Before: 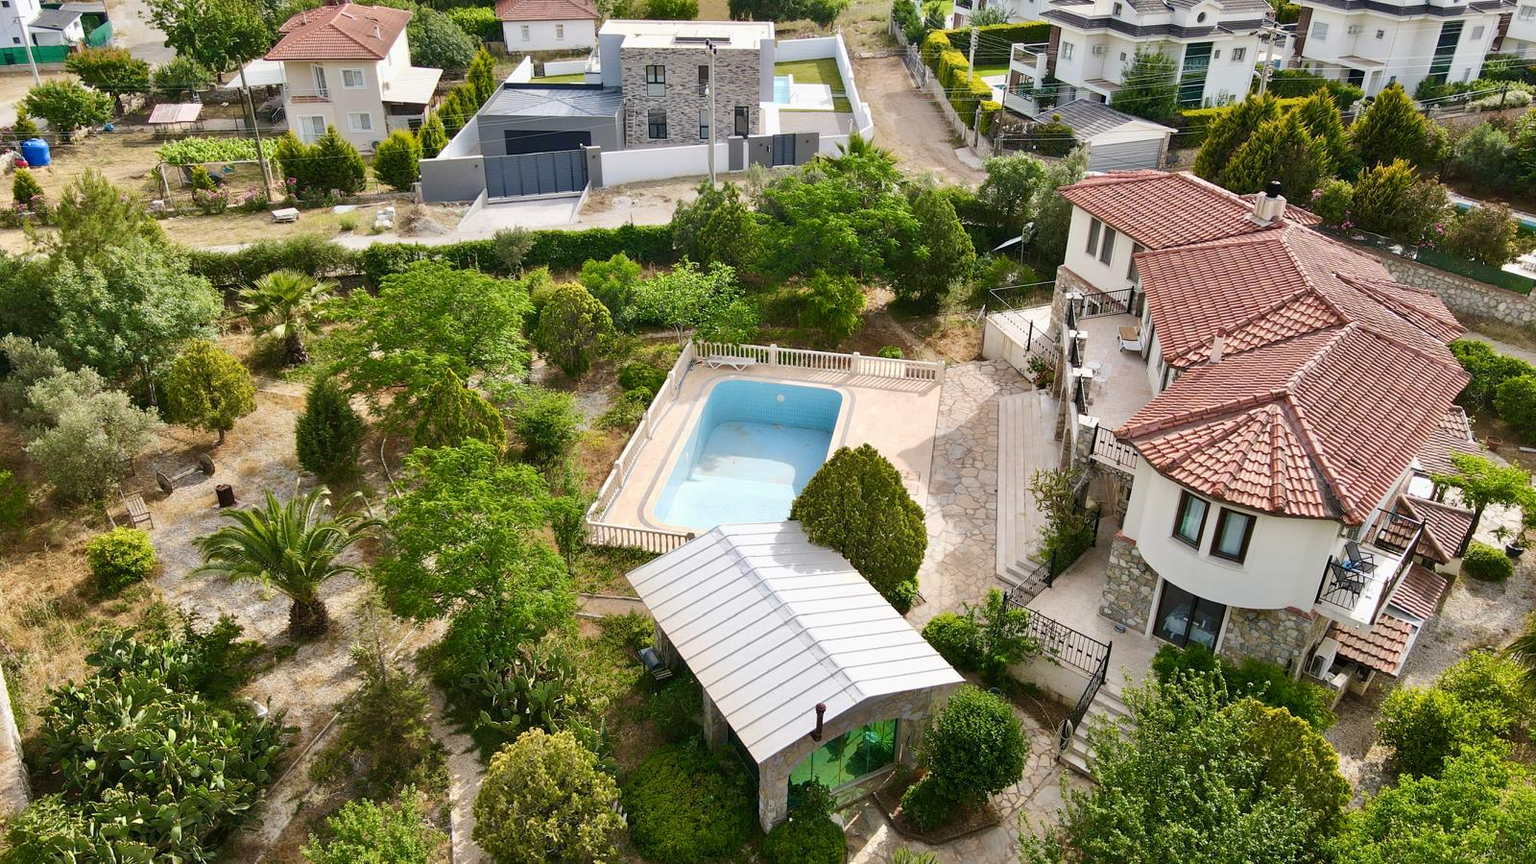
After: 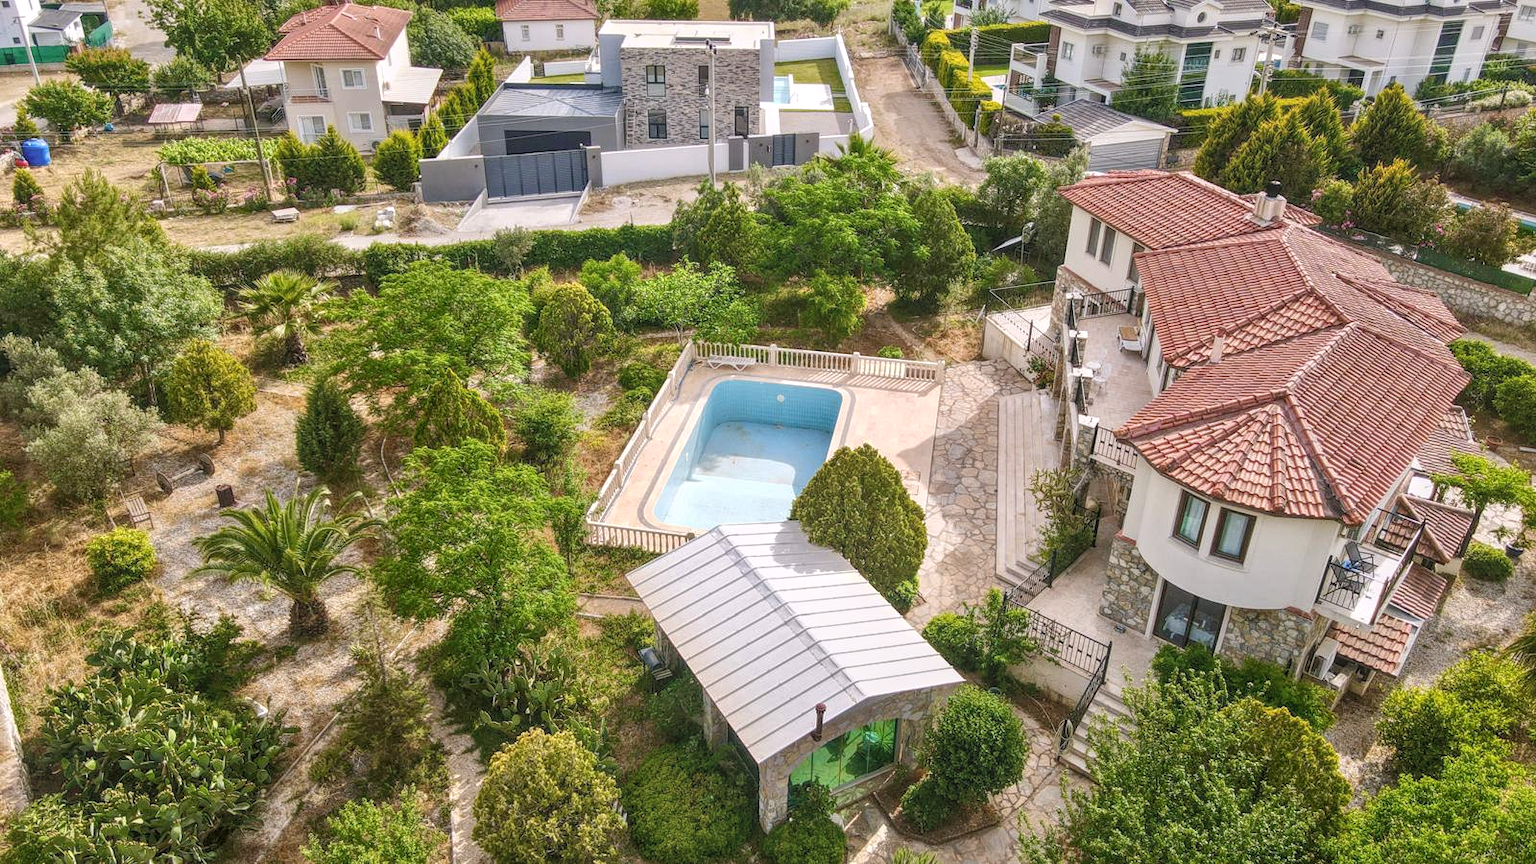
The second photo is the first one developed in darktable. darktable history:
exposure: exposure 0.125 EV, compensate highlight preservation false
color correction: highlights a* 3.04, highlights b* -0.984, shadows a* -0.106, shadows b* 1.99, saturation 0.976
local contrast: highlights 66%, shadows 34%, detail 167%, midtone range 0.2
